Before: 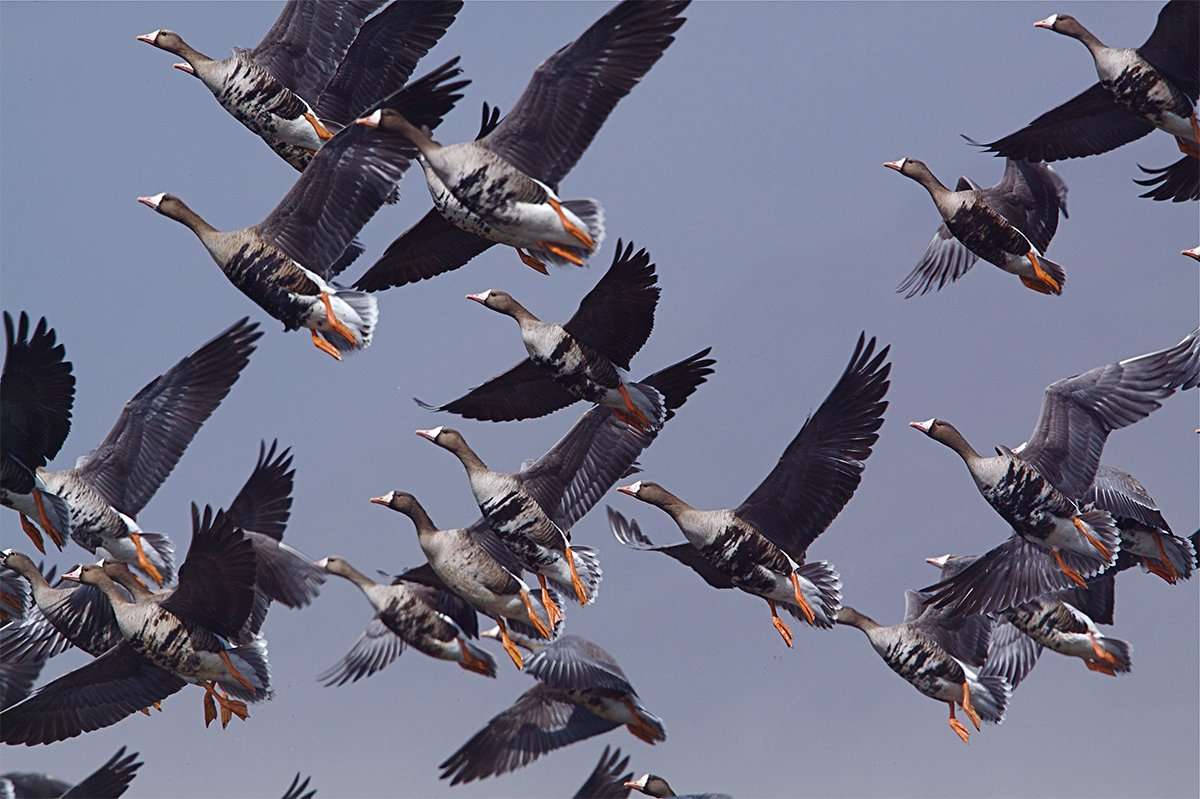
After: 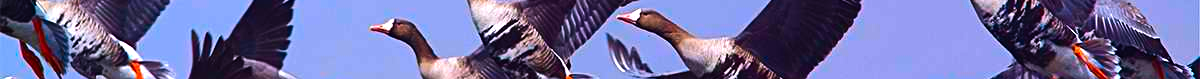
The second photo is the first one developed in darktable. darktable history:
crop and rotate: top 59.084%, bottom 30.916%
color correction: highlights a* 1.59, highlights b* -1.7, saturation 2.48
tone equalizer: -8 EV -0.75 EV, -7 EV -0.7 EV, -6 EV -0.6 EV, -5 EV -0.4 EV, -3 EV 0.4 EV, -2 EV 0.6 EV, -1 EV 0.7 EV, +0 EV 0.75 EV, edges refinement/feathering 500, mask exposure compensation -1.57 EV, preserve details no
